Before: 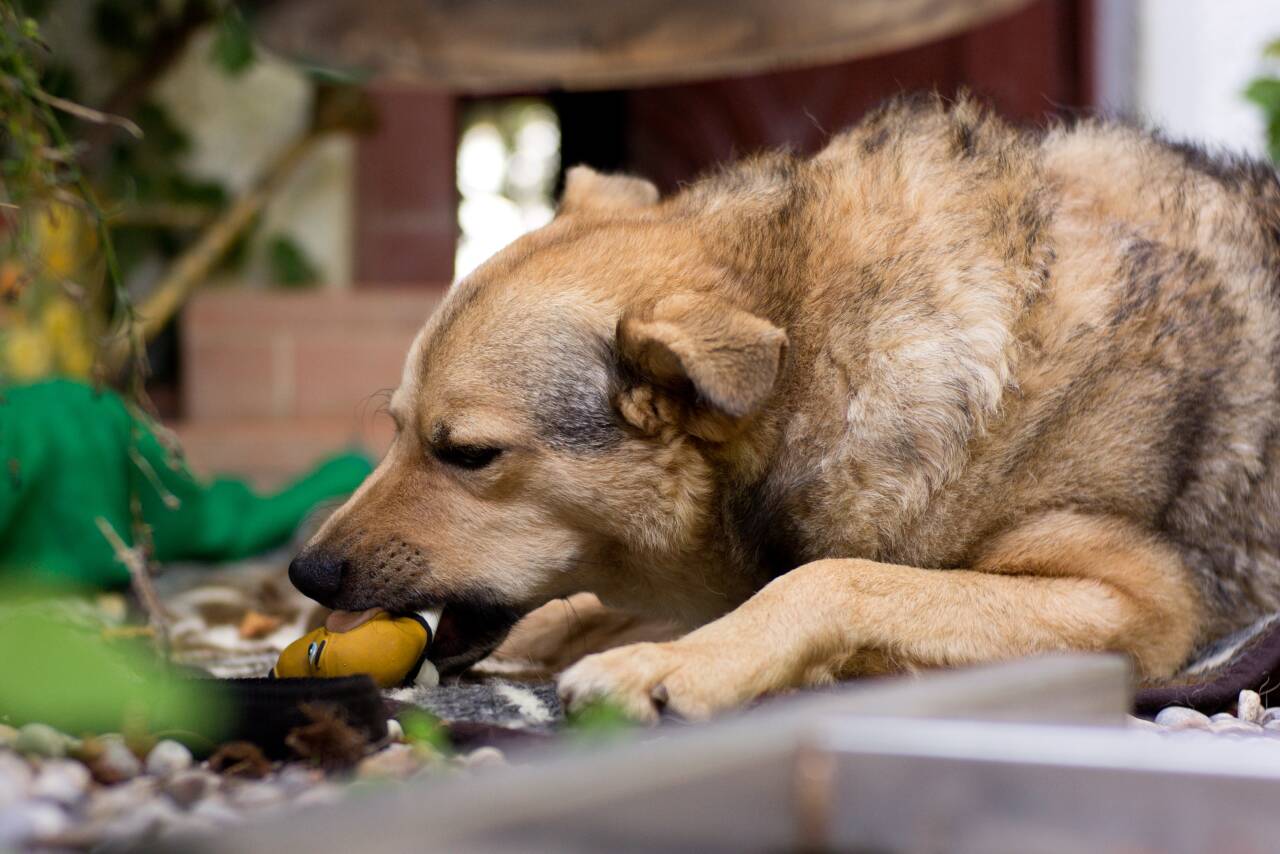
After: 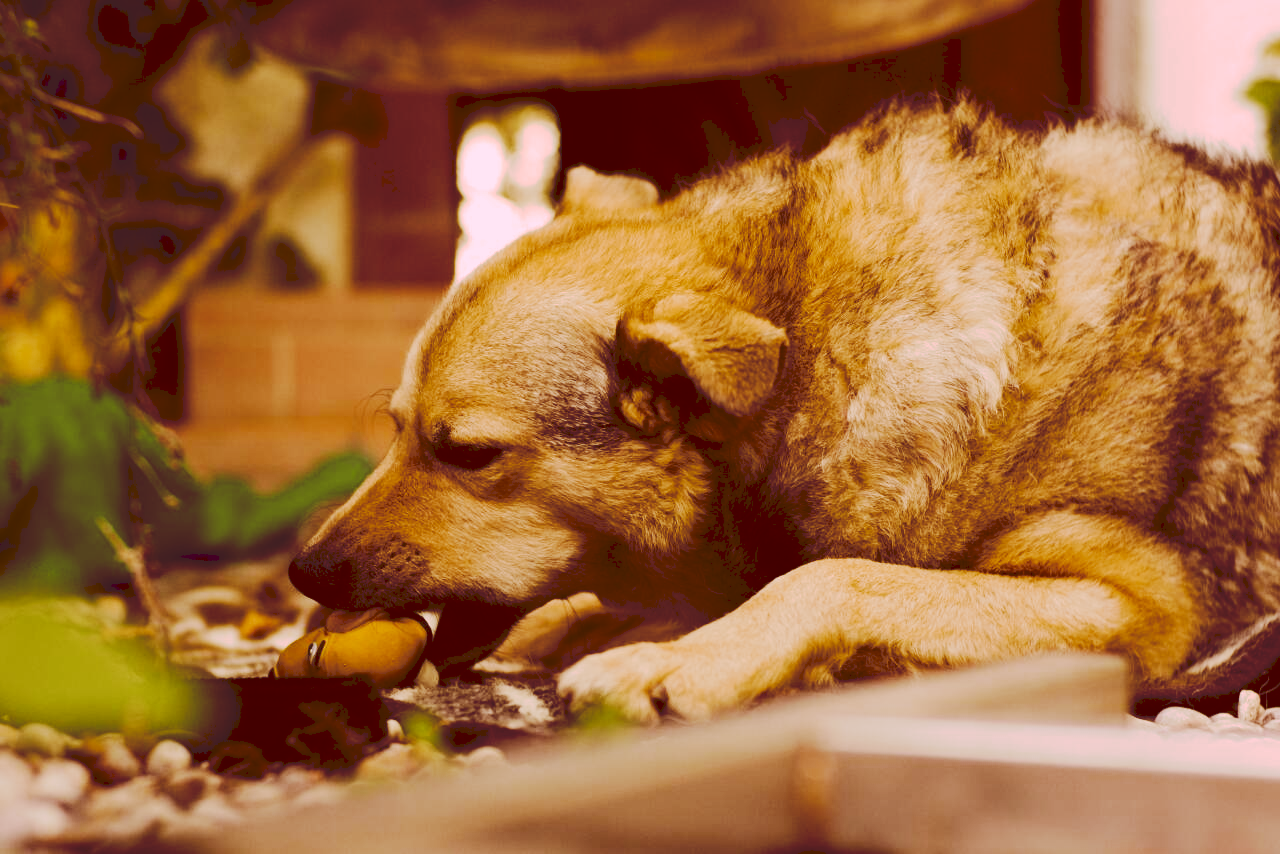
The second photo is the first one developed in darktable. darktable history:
tone curve: curves: ch0 [(0, 0) (0.003, 0.132) (0.011, 0.136) (0.025, 0.14) (0.044, 0.147) (0.069, 0.149) (0.1, 0.156) (0.136, 0.163) (0.177, 0.177) (0.224, 0.2) (0.277, 0.251) (0.335, 0.311) (0.399, 0.387) (0.468, 0.487) (0.543, 0.585) (0.623, 0.675) (0.709, 0.742) (0.801, 0.81) (0.898, 0.867) (1, 1)], preserve colors none
color look up table: target L [96.47, 91.39, 87.51, 86.87, 77.19, 74.02, 53.79, 51.51, 50.17, 46.92, 31.75, 10.23, 10.34, 74.31, 71.01, 65.24, 58.33, 53.7, 54.45, 52.67, 41.4, 34.5, 33.54, 31.93, 20.74, 16.48, 95.78, 89.52, 71.31, 65.11, 74.7, 68.18, 79.5, 49.93, 72.41, 39.08, 37.11, 41.47, 14.17, 34.24, 11.38, 93.35, 80.57, 76.39, 75.76, 79.57, 54.19, 43.55, 33.25], target a [9.81, 18.28, -14.93, -6.352, -1.109, -10.32, 10.47, -16.63, 0.362, -7.268, 5.952, 45.84, 46.33, 27.66, 19.95, 42.59, 54.83, 27.24, 67.92, 50.48, 29.59, 49.03, 29.85, 47.31, 30.93, 57.82, 17.33, 26.7, 30.65, 43.53, 36.25, 21.38, 21.96, 63.43, 27.55, 20.49, 46.23, 27.02, 43.59, 42.35, 48.4, 15.34, 4.9, -2.95, 7.515, 18.45, 8.649, 13.2, 11], target b [55.93, 31.89, 67.23, 15.37, 71.52, 50.5, 50.86, 47.09, 48.64, 35.28, 54.26, 17.4, 17.59, 38.7, 65.37, 63.29, 21.95, 29.32, 30.7, 53.85, 70.61, 59.03, 57.2, 54.38, 35.49, 28.15, -0.057, -7.473, 15.55, -2.741, -22.41, 8.574, -15.86, -0.626, -23.81, 21.78, 6.143, -0.902, 24.06, -19.67, 19.1, -1.154, -2.432, 16.75, 22.43, -13.87, 20.32, 5.873, 34.37], num patches 49
